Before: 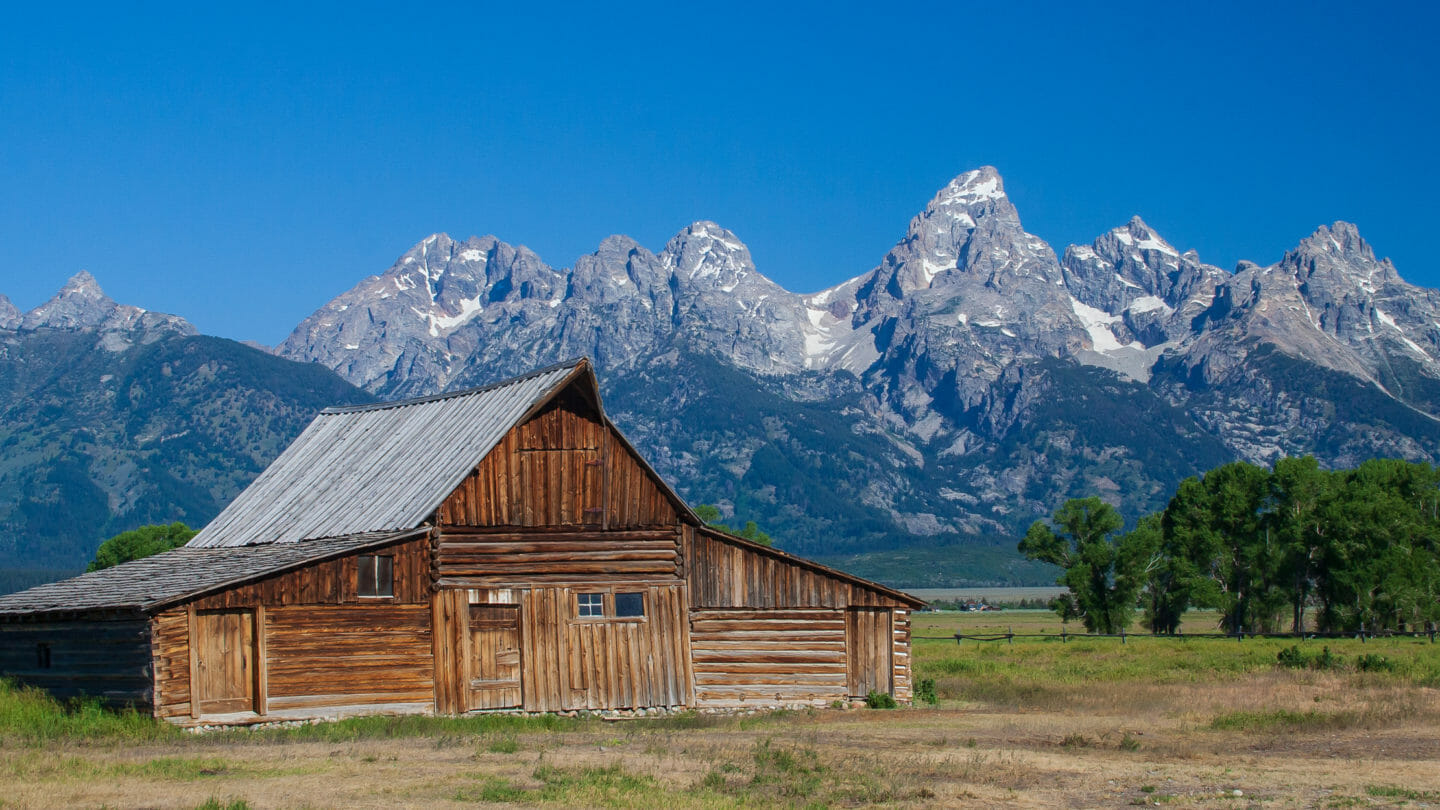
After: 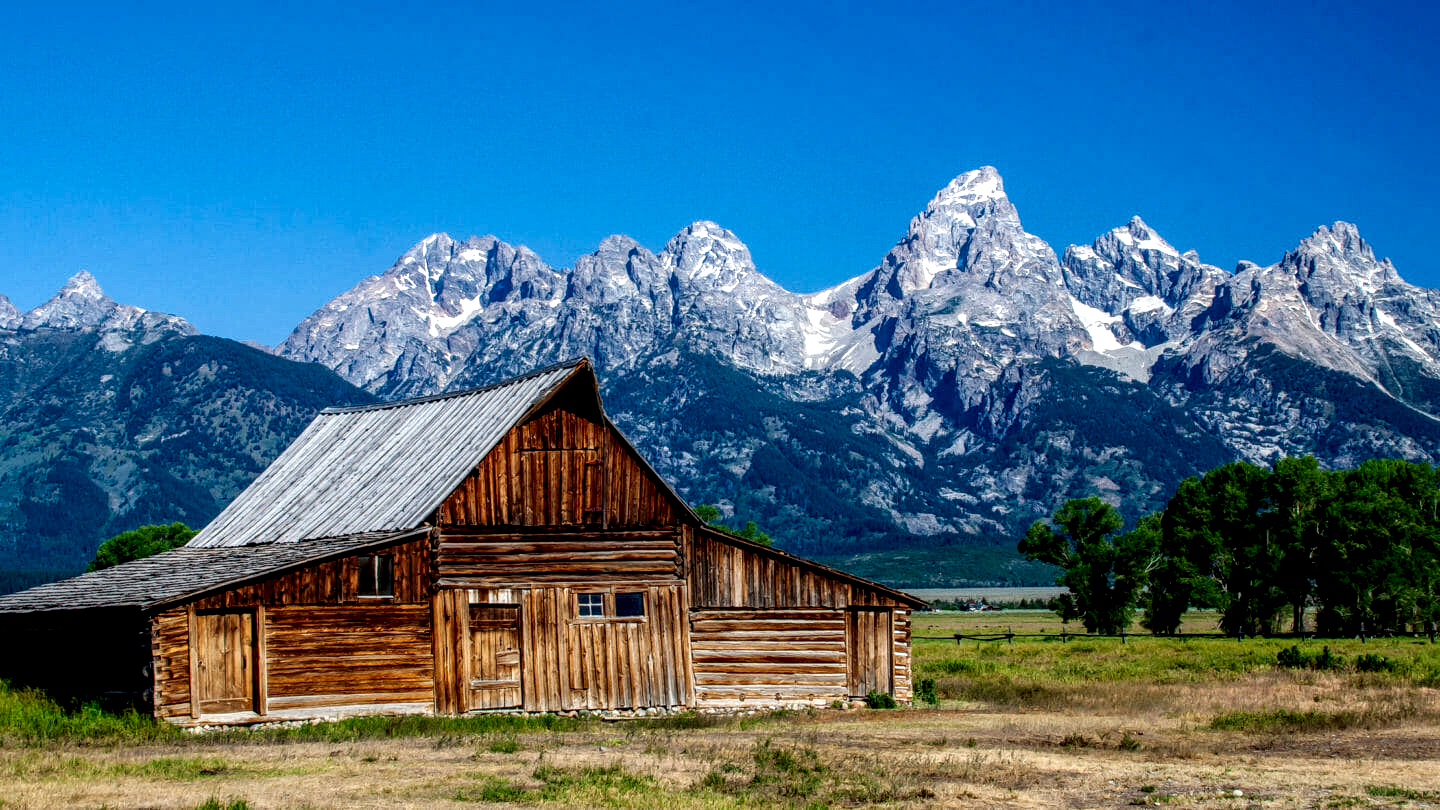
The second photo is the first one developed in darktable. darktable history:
filmic rgb: black relative exposure -8.7 EV, white relative exposure 2.7 EV, threshold 3 EV, target black luminance 0%, hardness 6.25, latitude 76.53%, contrast 1.326, shadows ↔ highlights balance -0.349%, preserve chrominance no, color science v4 (2020), enable highlight reconstruction true
local contrast: highlights 20%, shadows 70%, detail 170%
exposure: exposure -0.01 EV, compensate highlight preservation false
